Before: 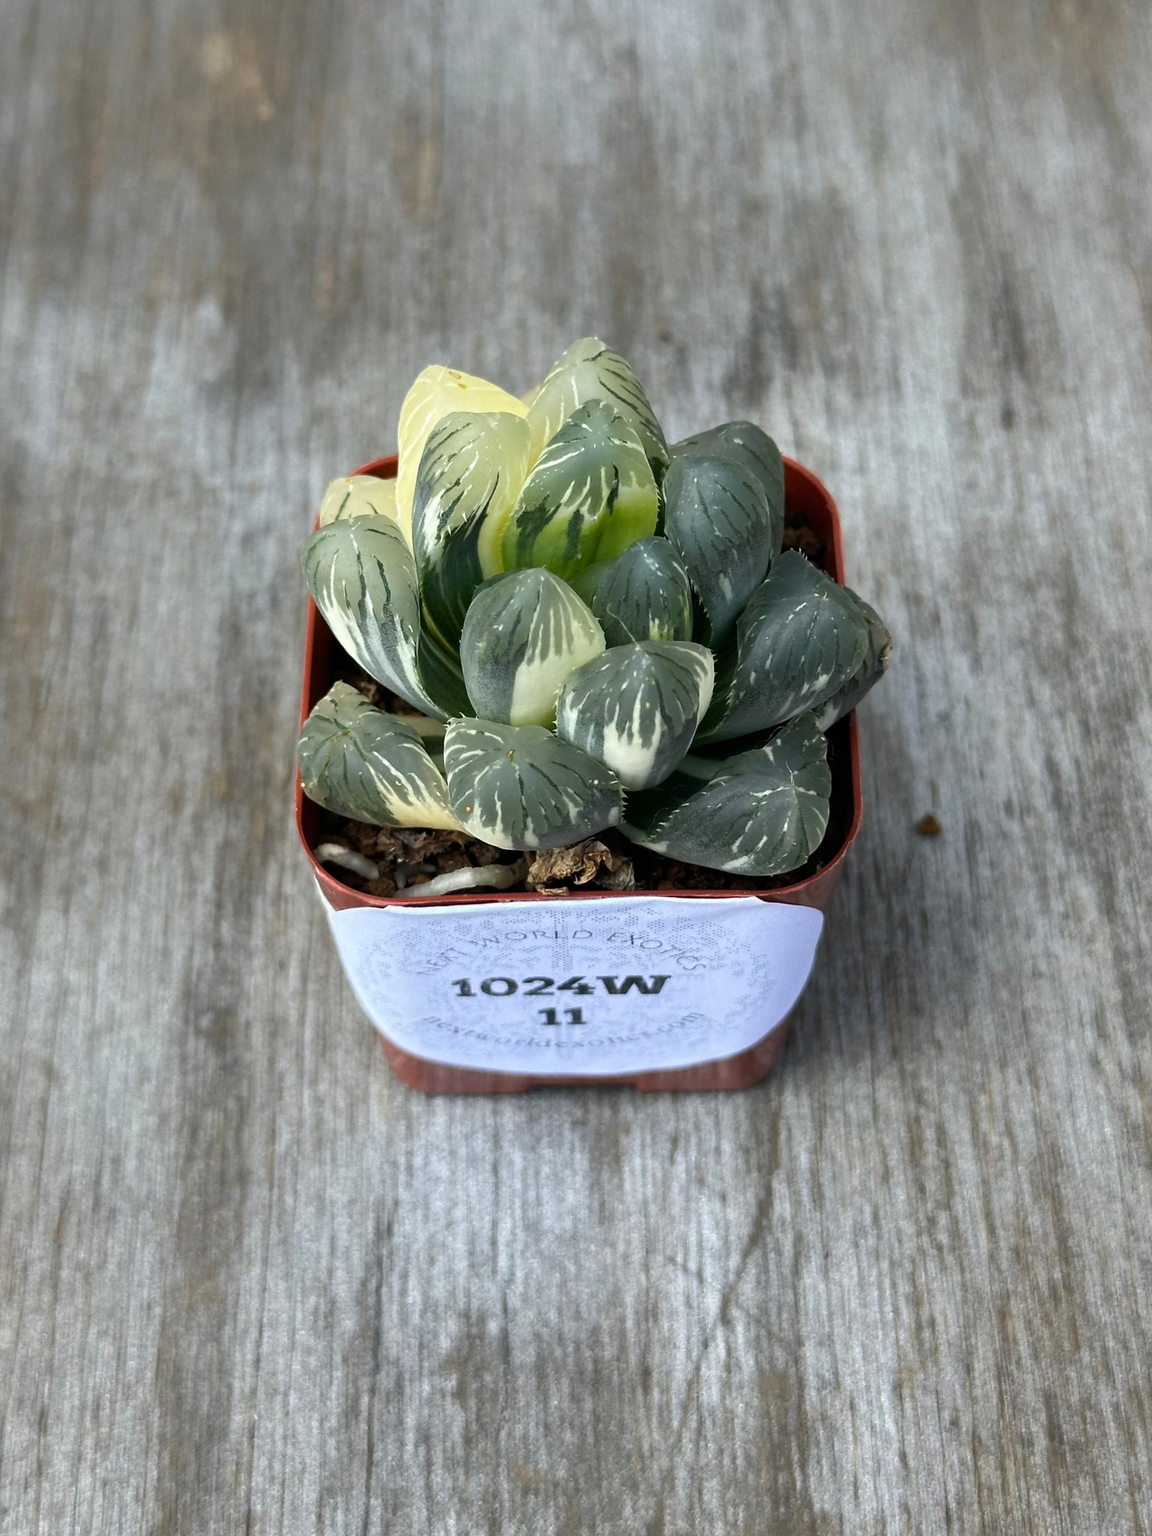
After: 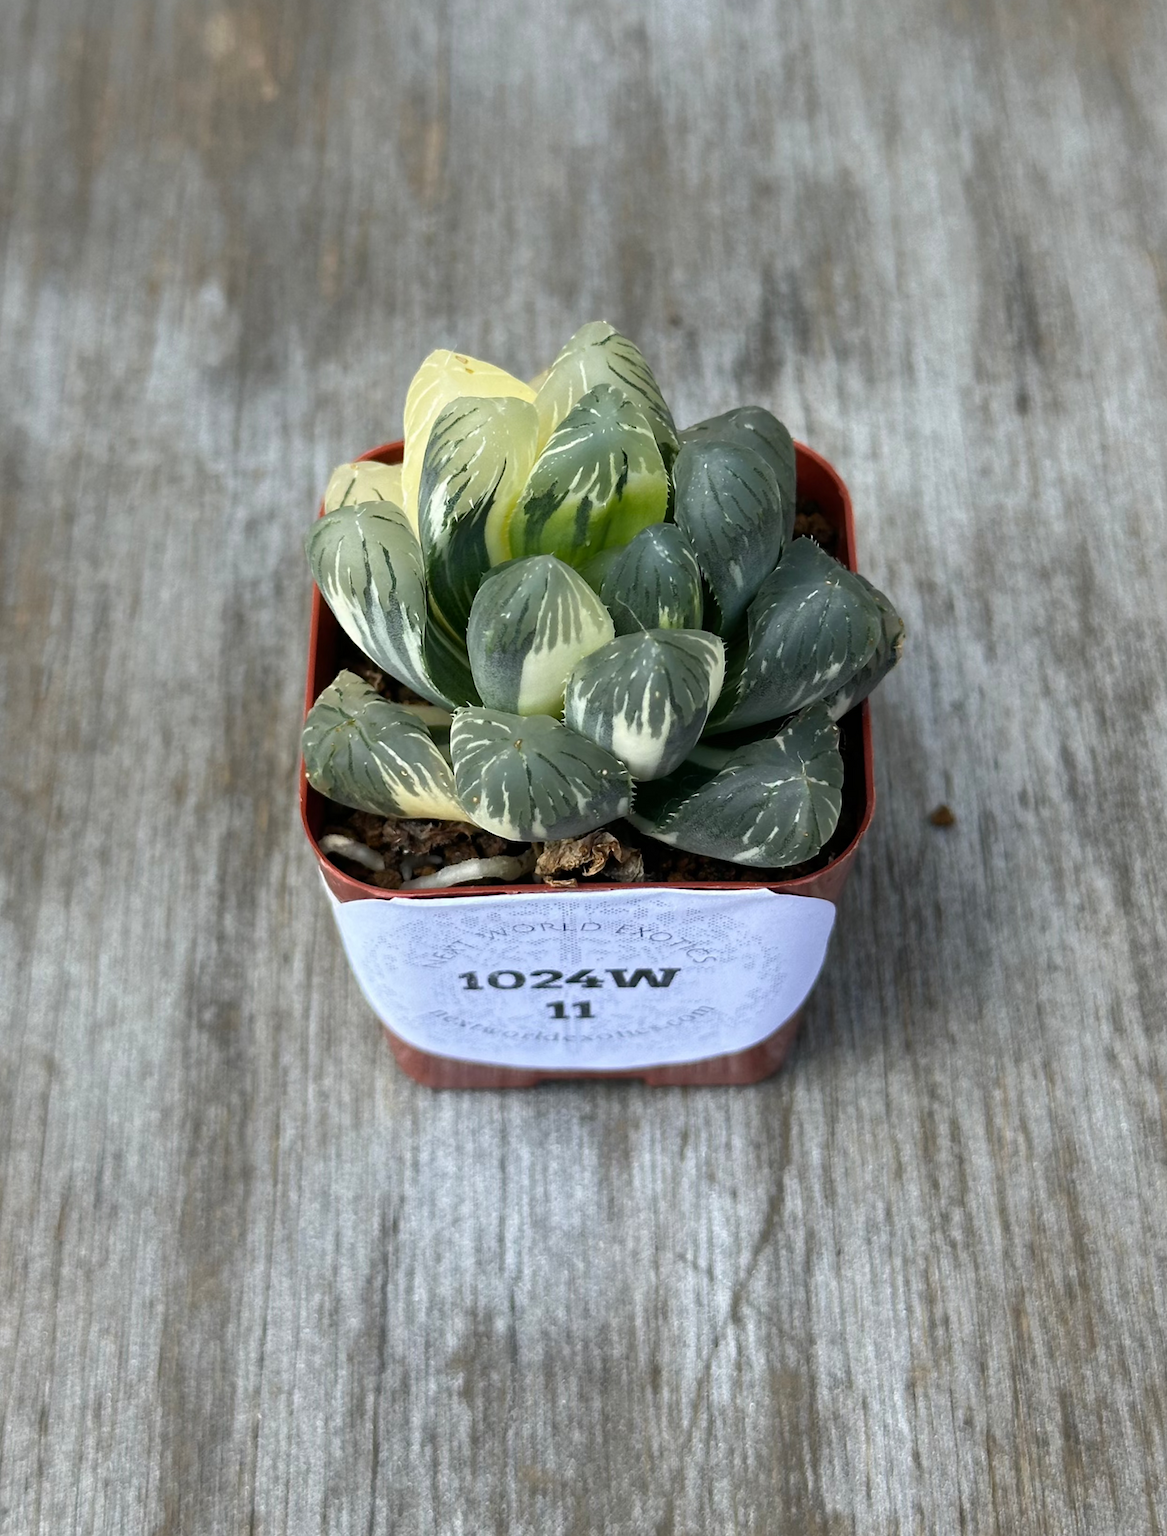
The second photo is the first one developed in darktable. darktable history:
crop: top 1.388%, right 0.054%
